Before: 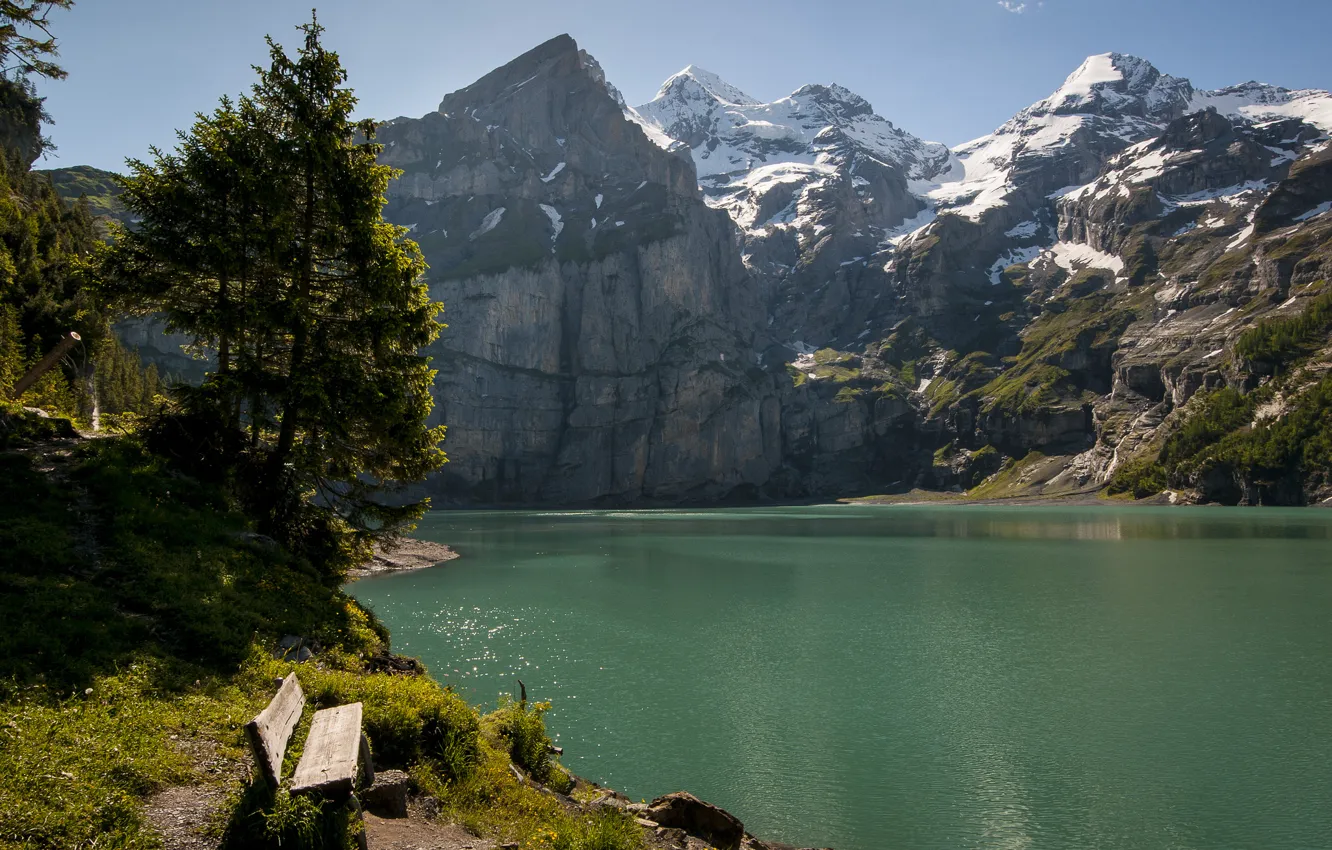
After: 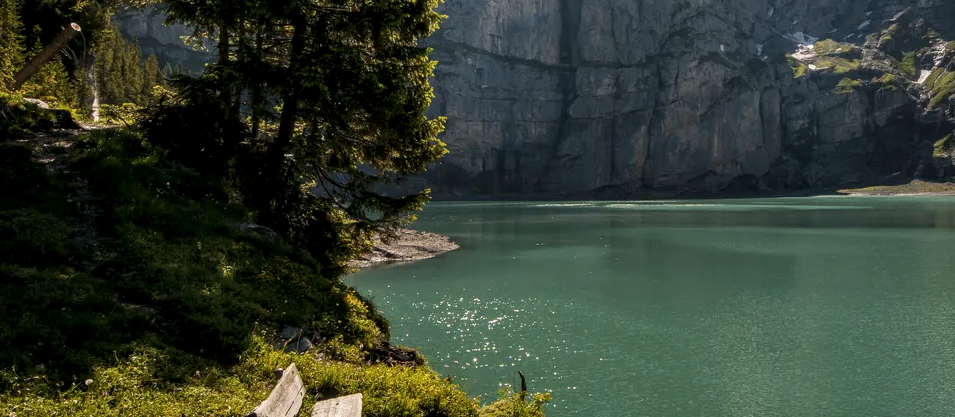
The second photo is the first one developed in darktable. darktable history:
local contrast: detail 130%
crop: top 36.398%, right 28.295%, bottom 14.492%
